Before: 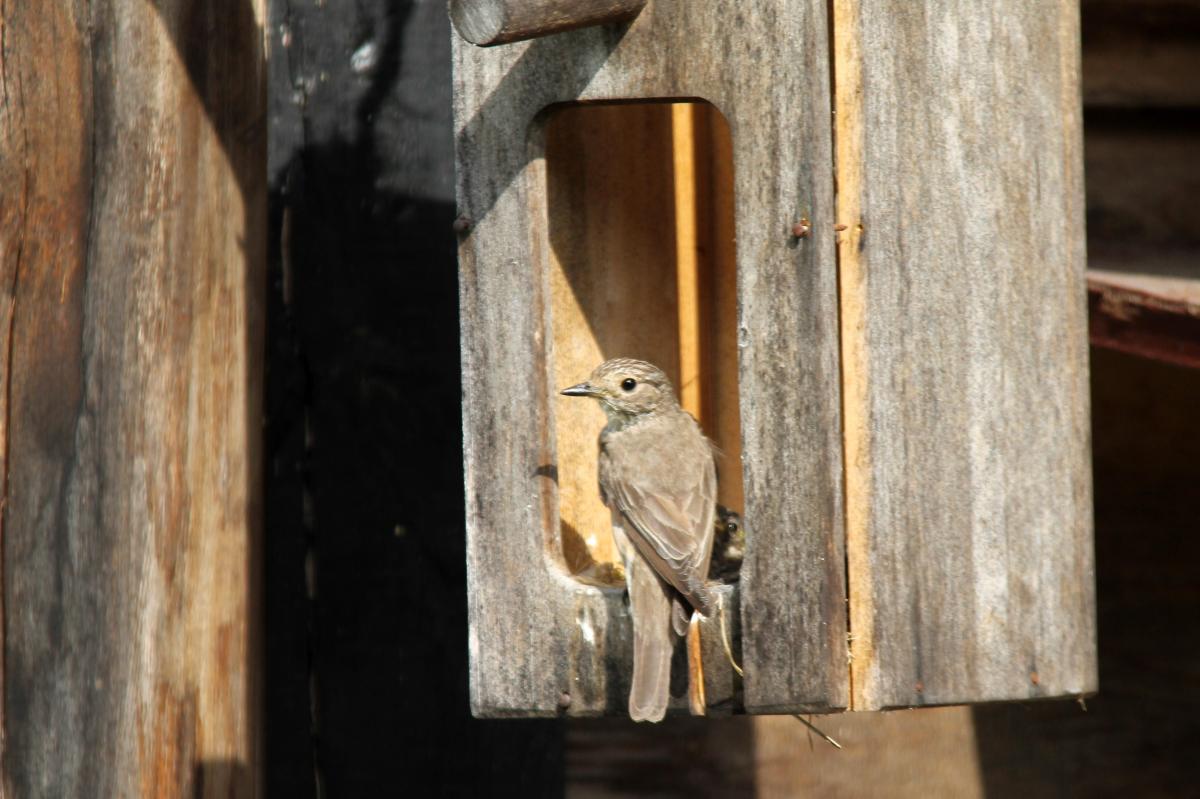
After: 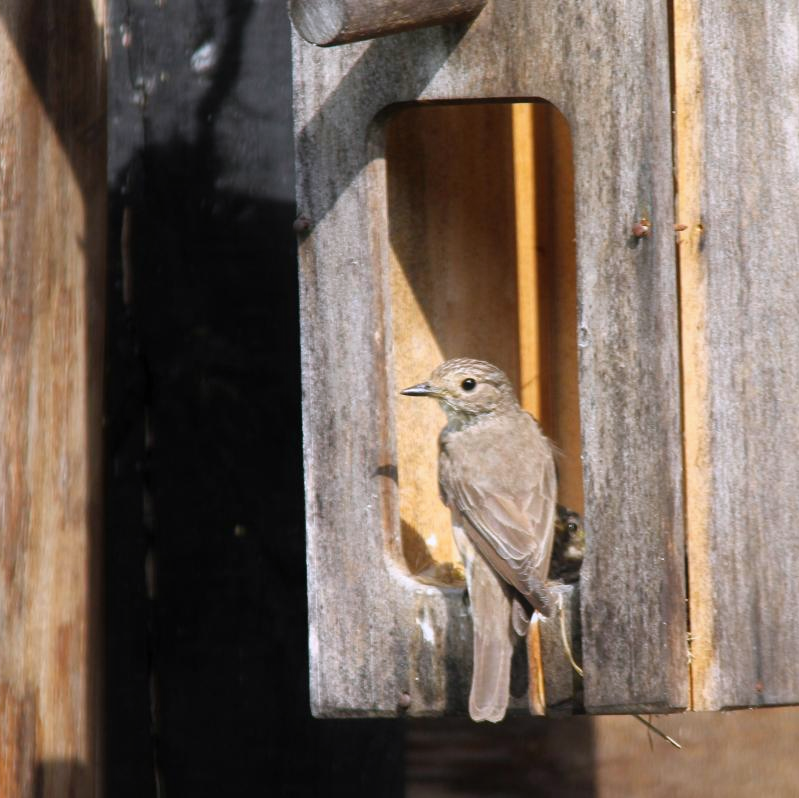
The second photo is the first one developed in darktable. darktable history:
crop and rotate: left 13.409%, right 19.924%
contrast equalizer: y [[0.5, 0.488, 0.462, 0.461, 0.491, 0.5], [0.5 ×6], [0.5 ×6], [0 ×6], [0 ×6]]
white balance: red 1.004, blue 1.096
